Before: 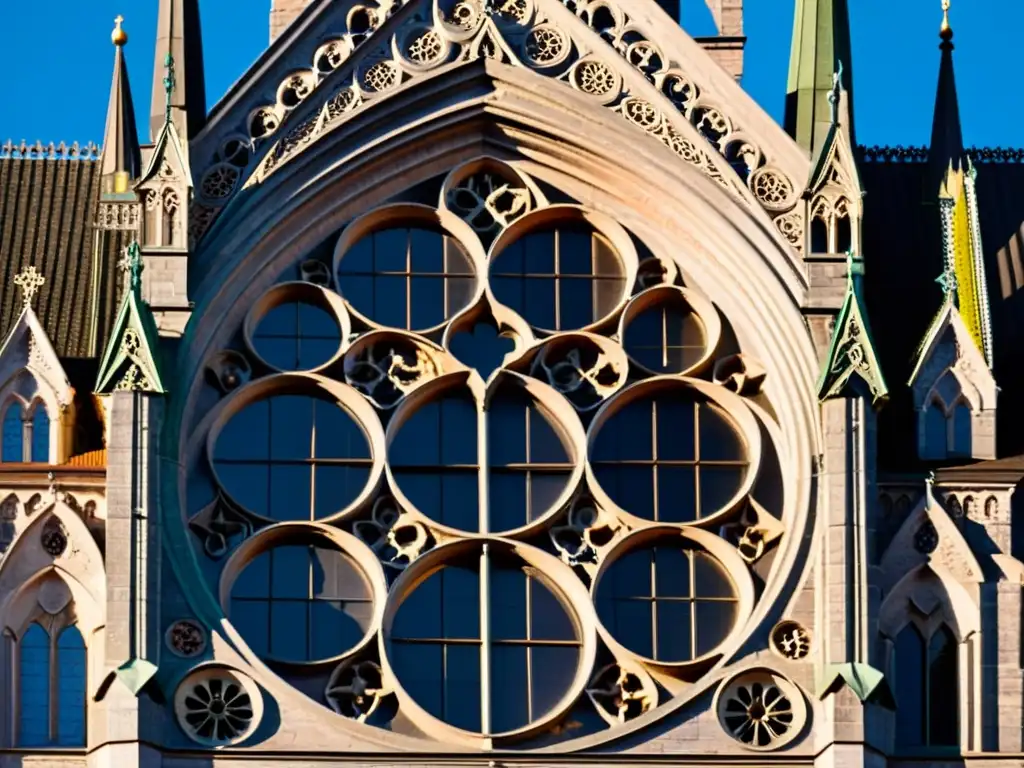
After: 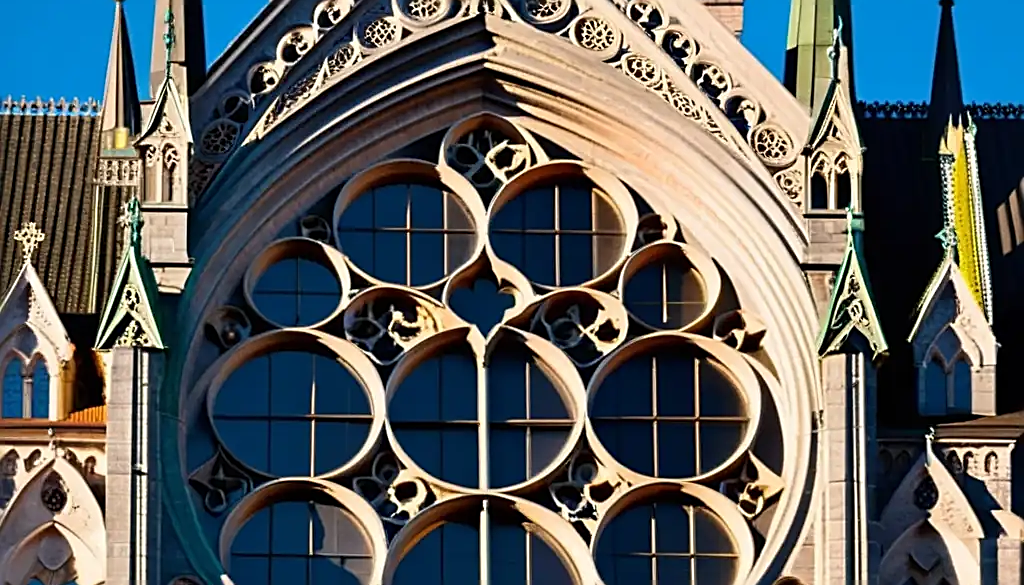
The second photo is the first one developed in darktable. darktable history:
sharpen: amount 0.567
crop: top 5.733%, bottom 18.058%
